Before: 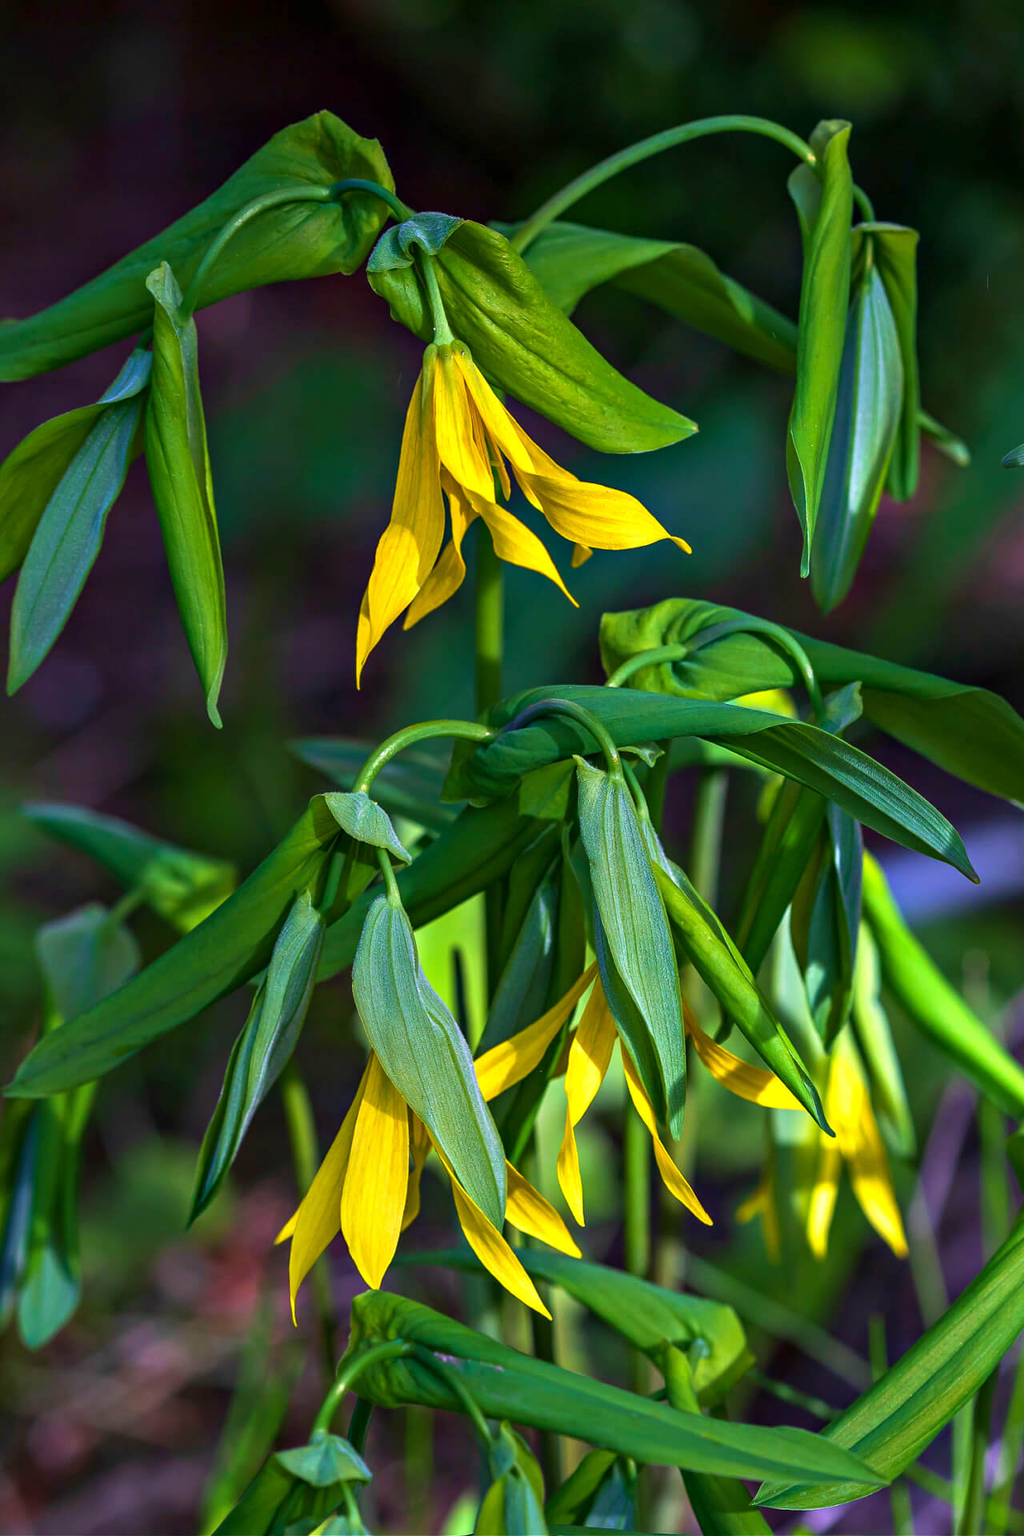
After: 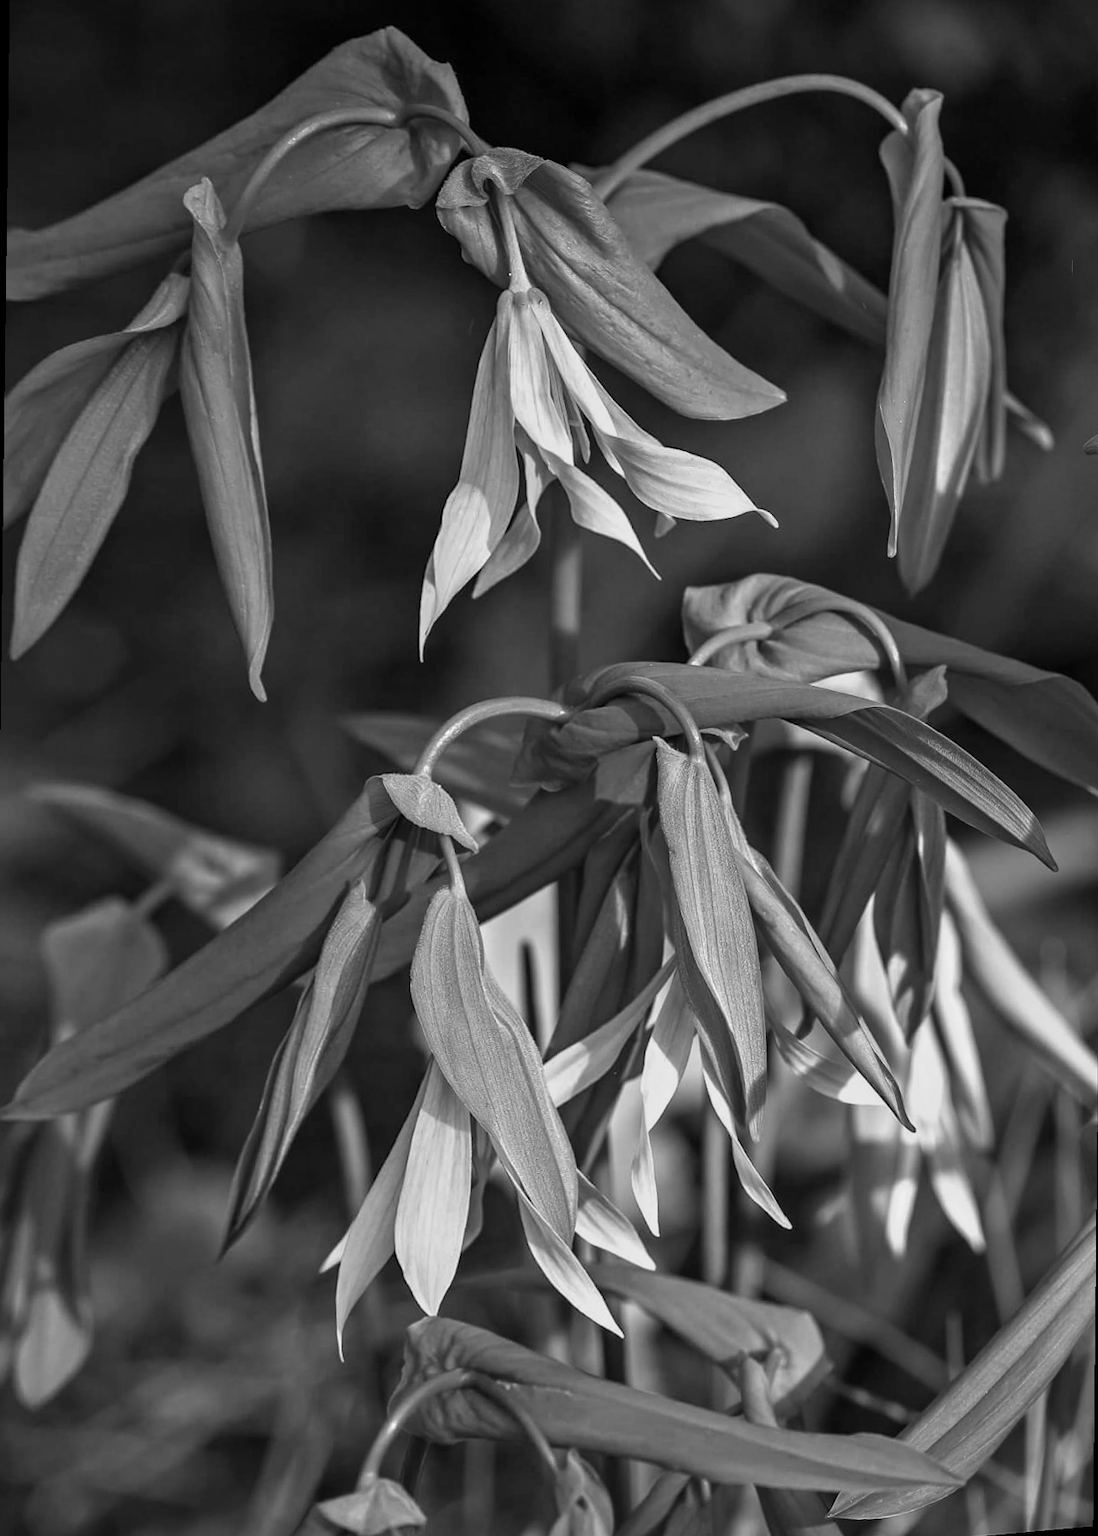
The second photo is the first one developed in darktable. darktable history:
white balance: red 0.766, blue 1.537
monochrome: on, module defaults
rotate and perspective: rotation 0.679°, lens shift (horizontal) 0.136, crop left 0.009, crop right 0.991, crop top 0.078, crop bottom 0.95
